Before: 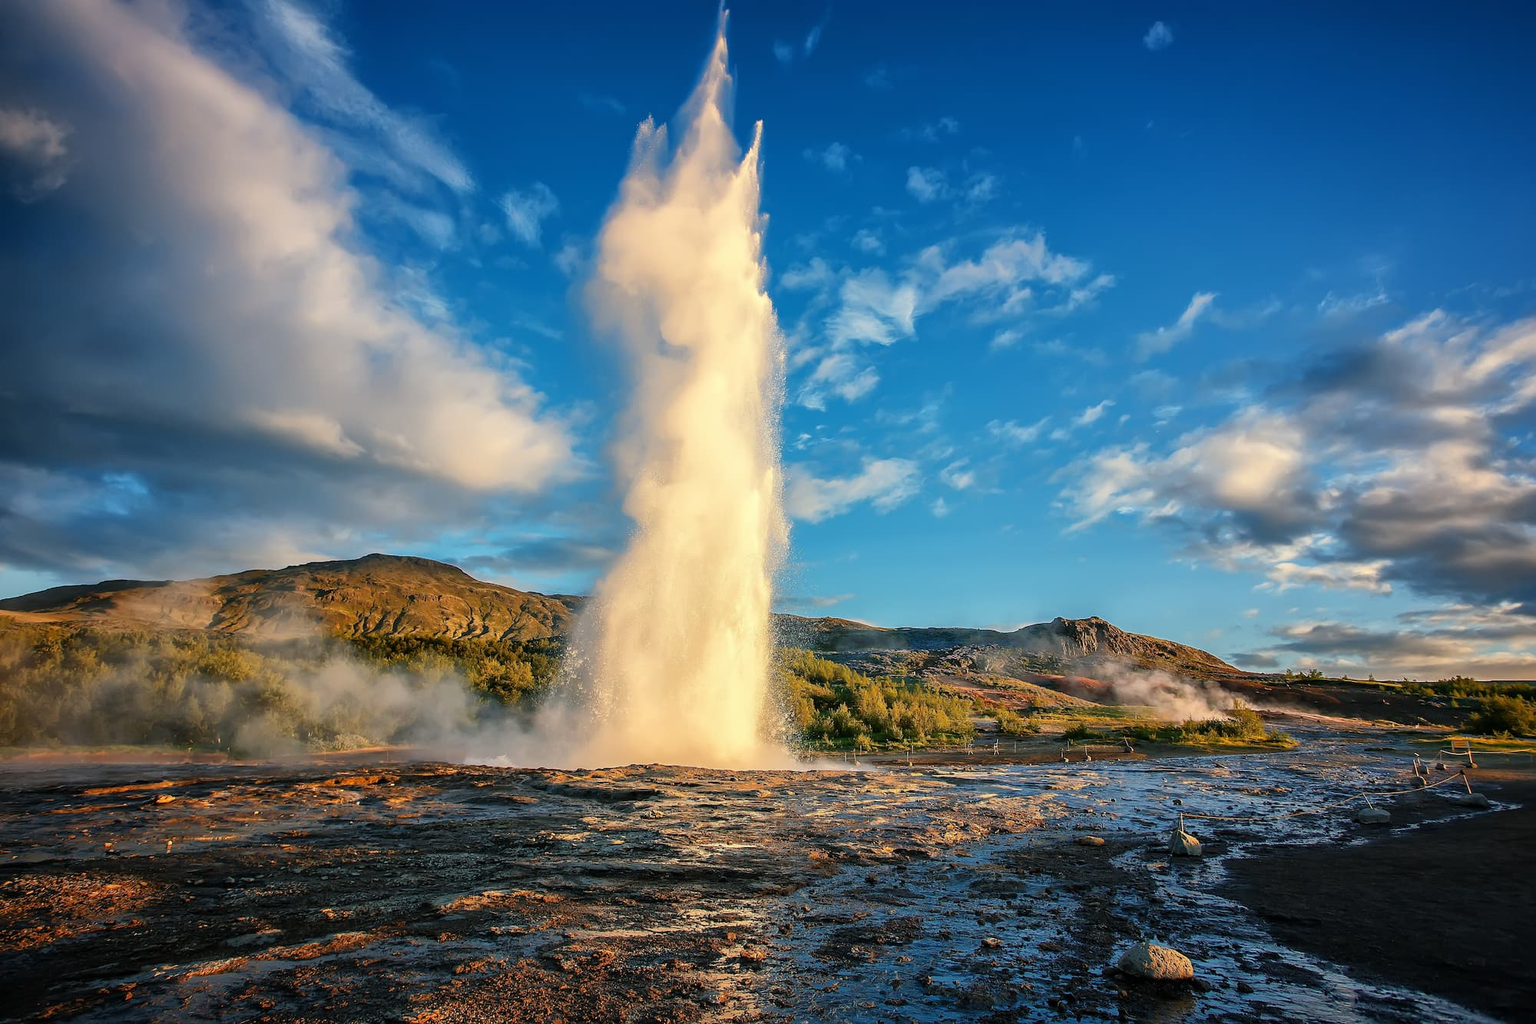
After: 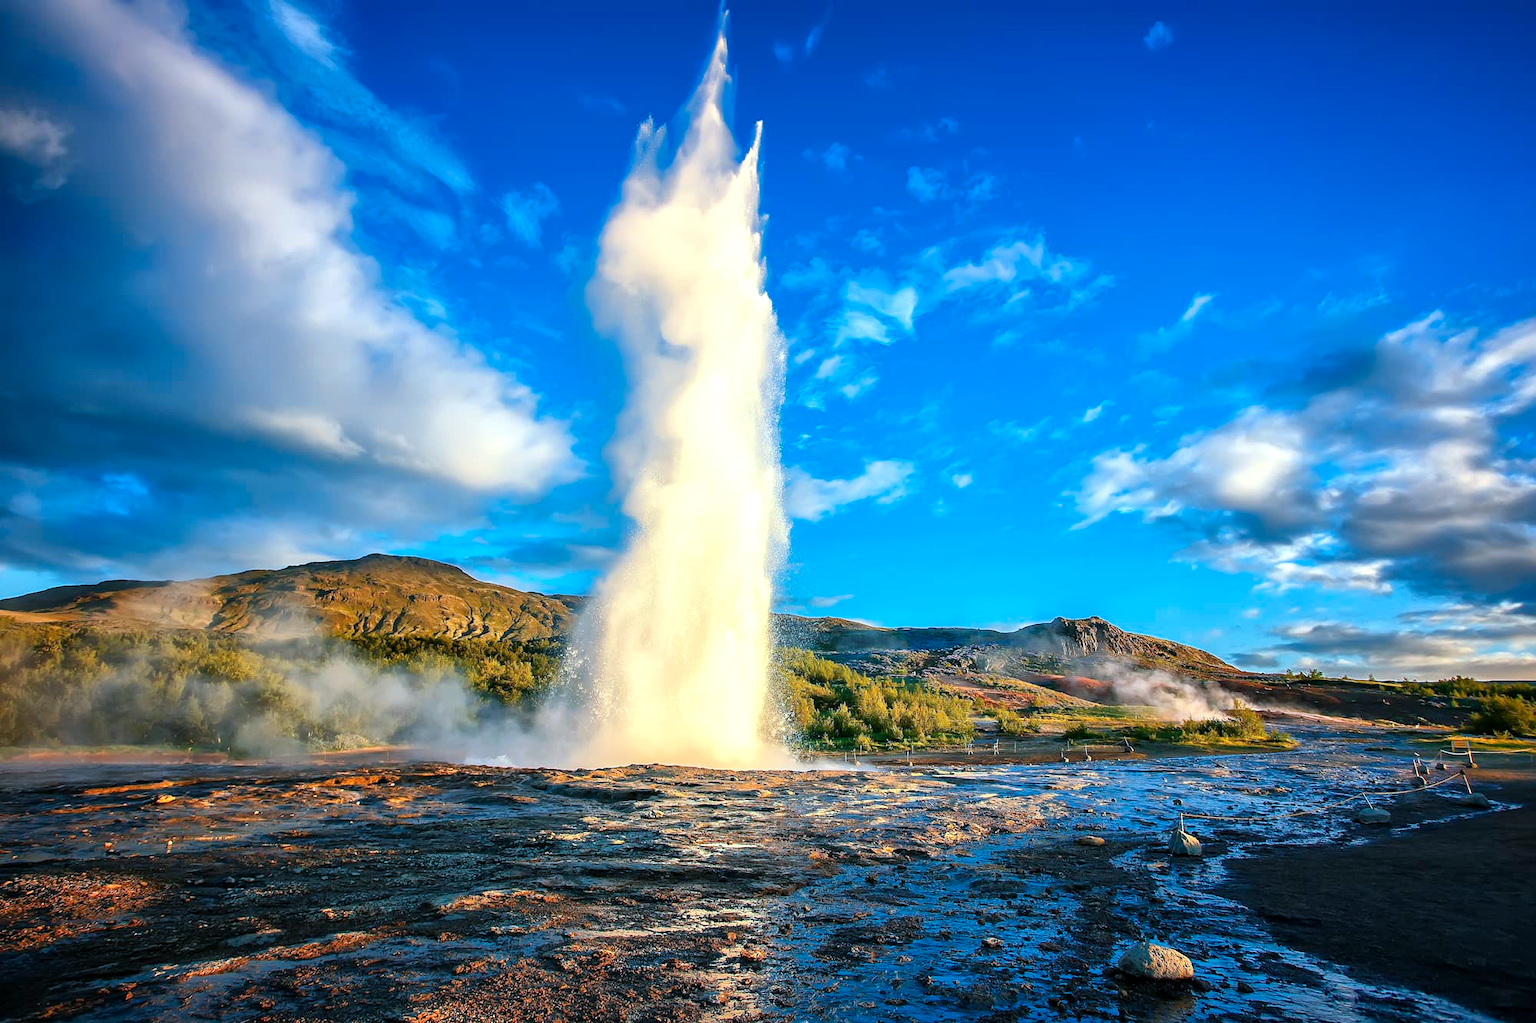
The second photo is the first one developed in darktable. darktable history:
exposure: black level correction 0.001, exposure 0.5 EV, compensate exposure bias true, compensate highlight preservation false
color zones: curves: ch0 [(0, 0.613) (0.01, 0.613) (0.245, 0.448) (0.498, 0.529) (0.642, 0.665) (0.879, 0.777) (0.99, 0.613)]; ch1 [(0, 0) (0.143, 0) (0.286, 0) (0.429, 0) (0.571, 0) (0.714, 0) (0.857, 0)], mix -121.96%
color calibration: illuminant as shot in camera, x 0.383, y 0.38, temperature 3949.15 K, gamut compression 1.66
